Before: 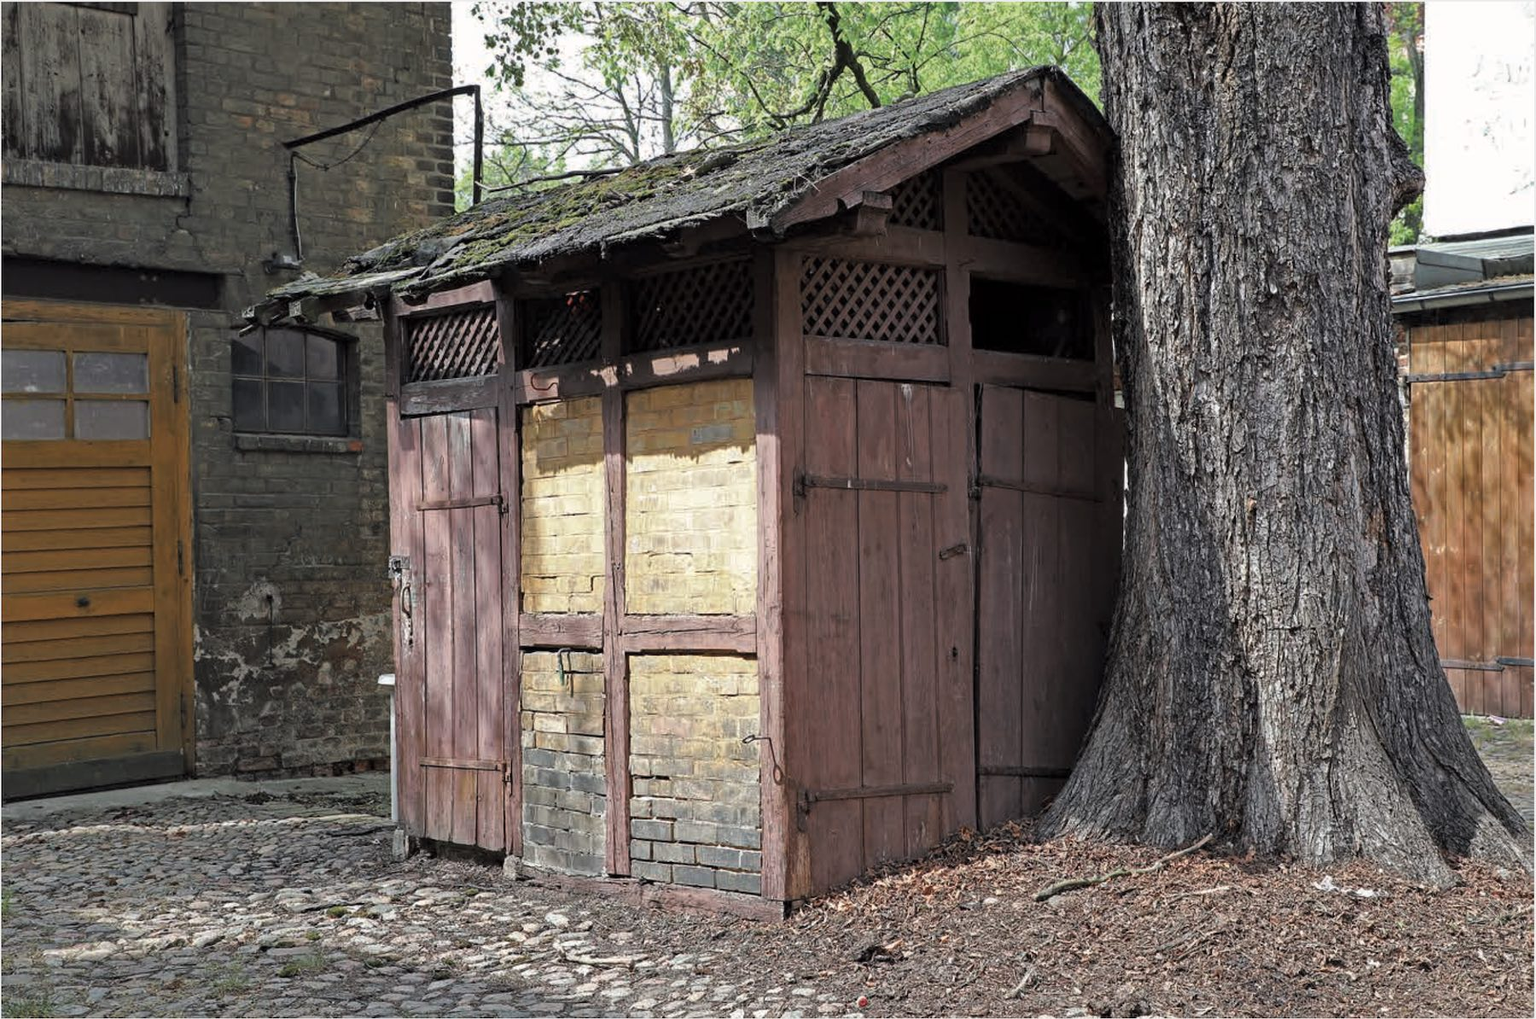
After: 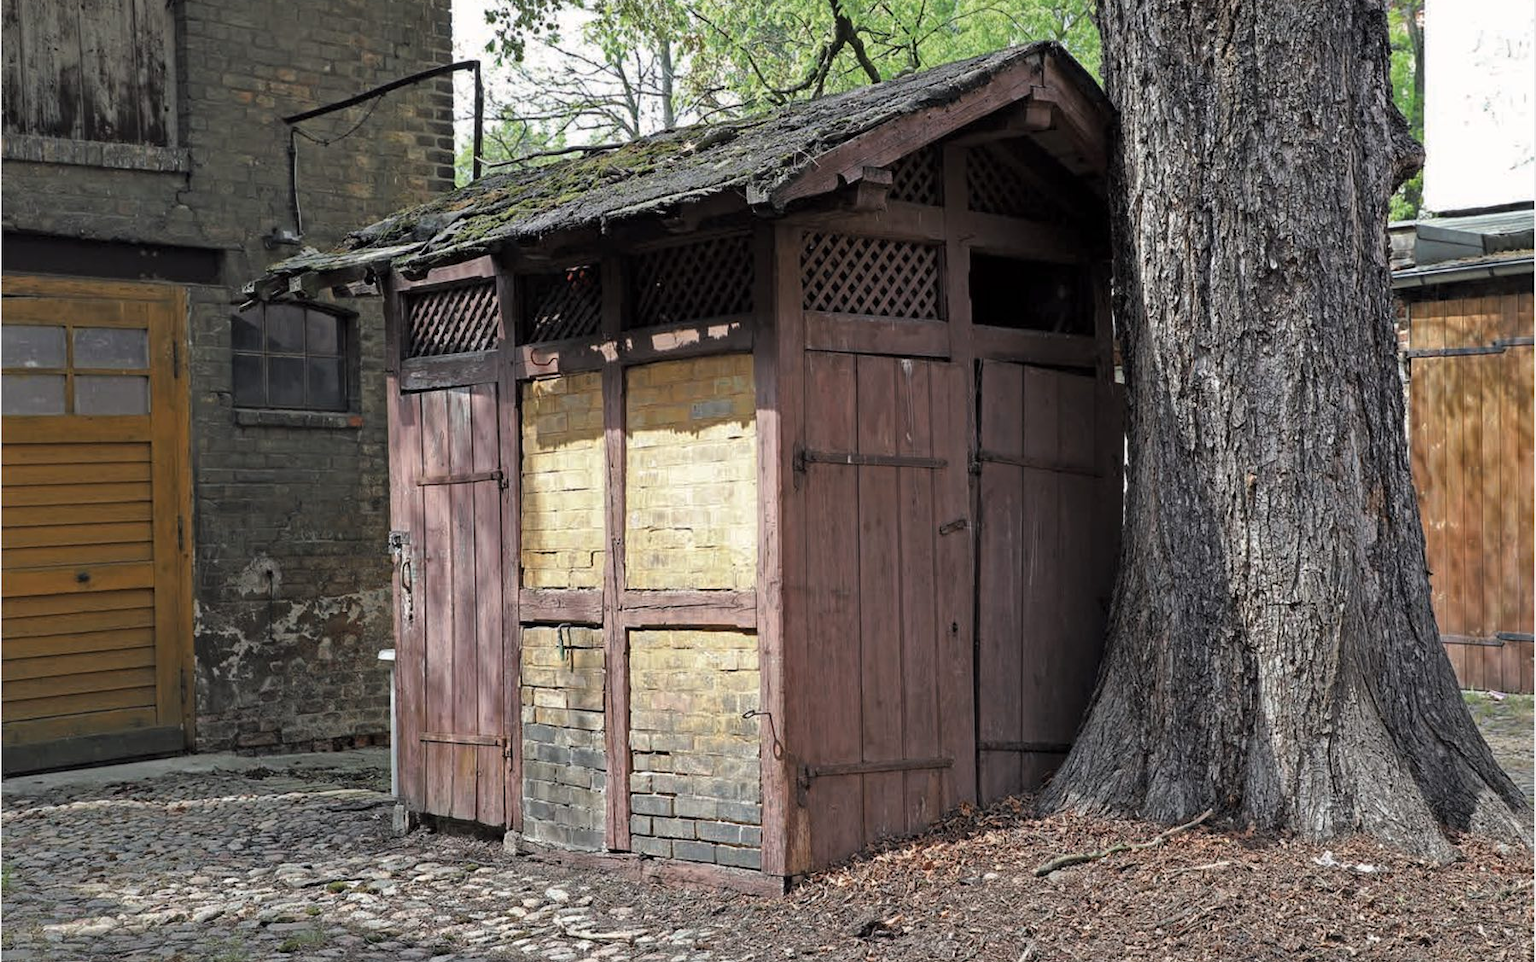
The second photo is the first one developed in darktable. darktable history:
crop and rotate: top 2.489%, bottom 3.009%
